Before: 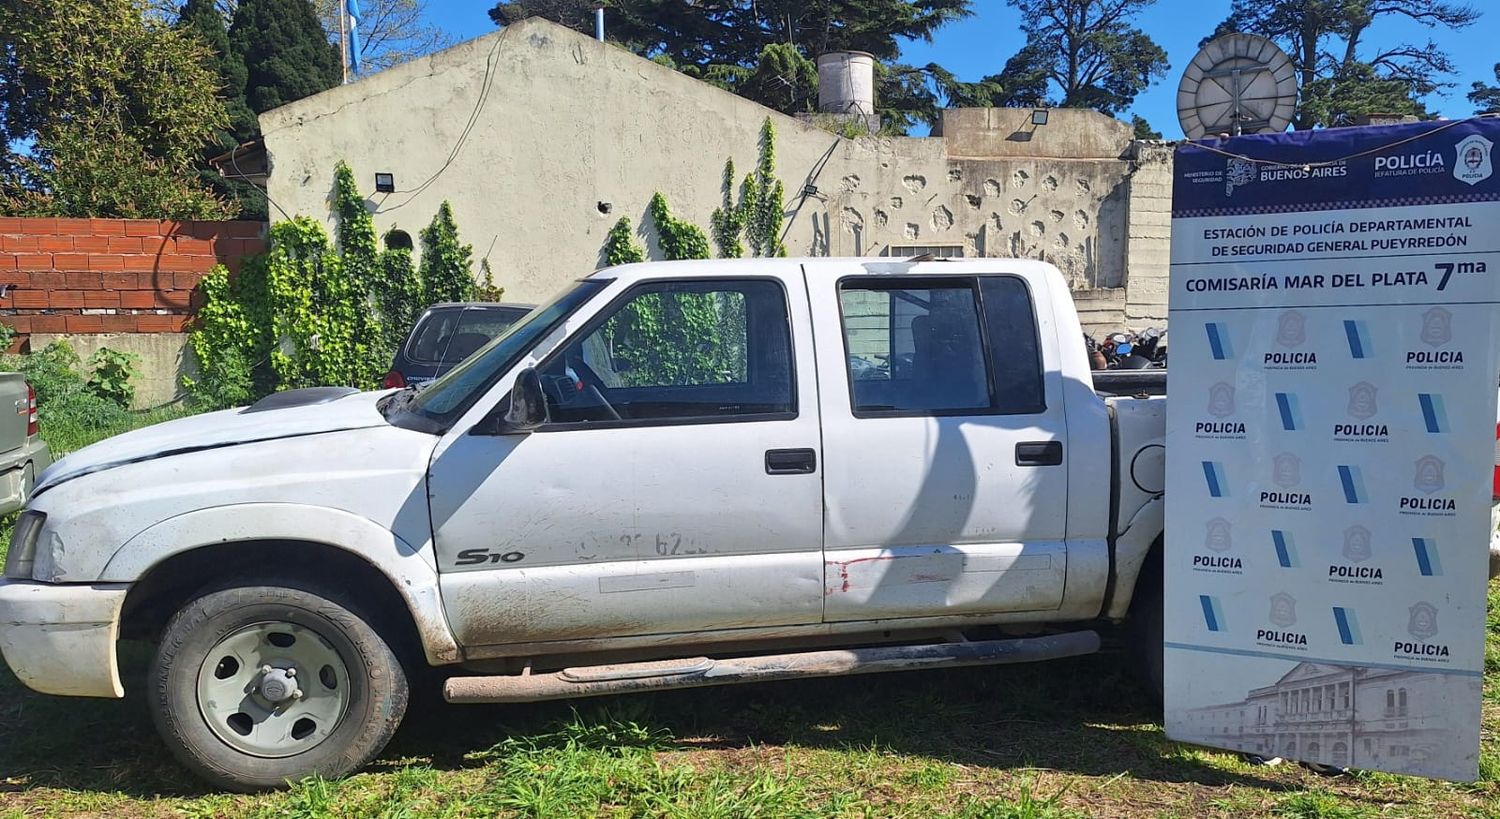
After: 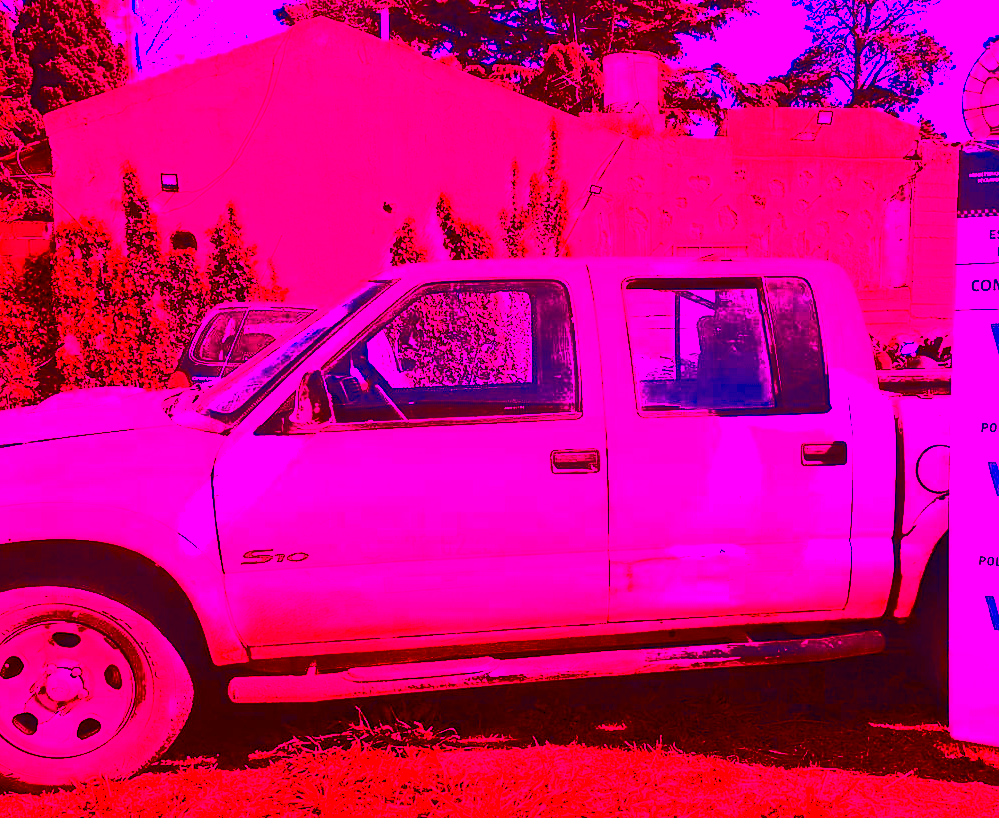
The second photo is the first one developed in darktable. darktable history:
crop and rotate: left 14.436%, right 18.898%
contrast brightness saturation: contrast 0.77, brightness -1, saturation 1
white balance: red 4.26, blue 1.802
